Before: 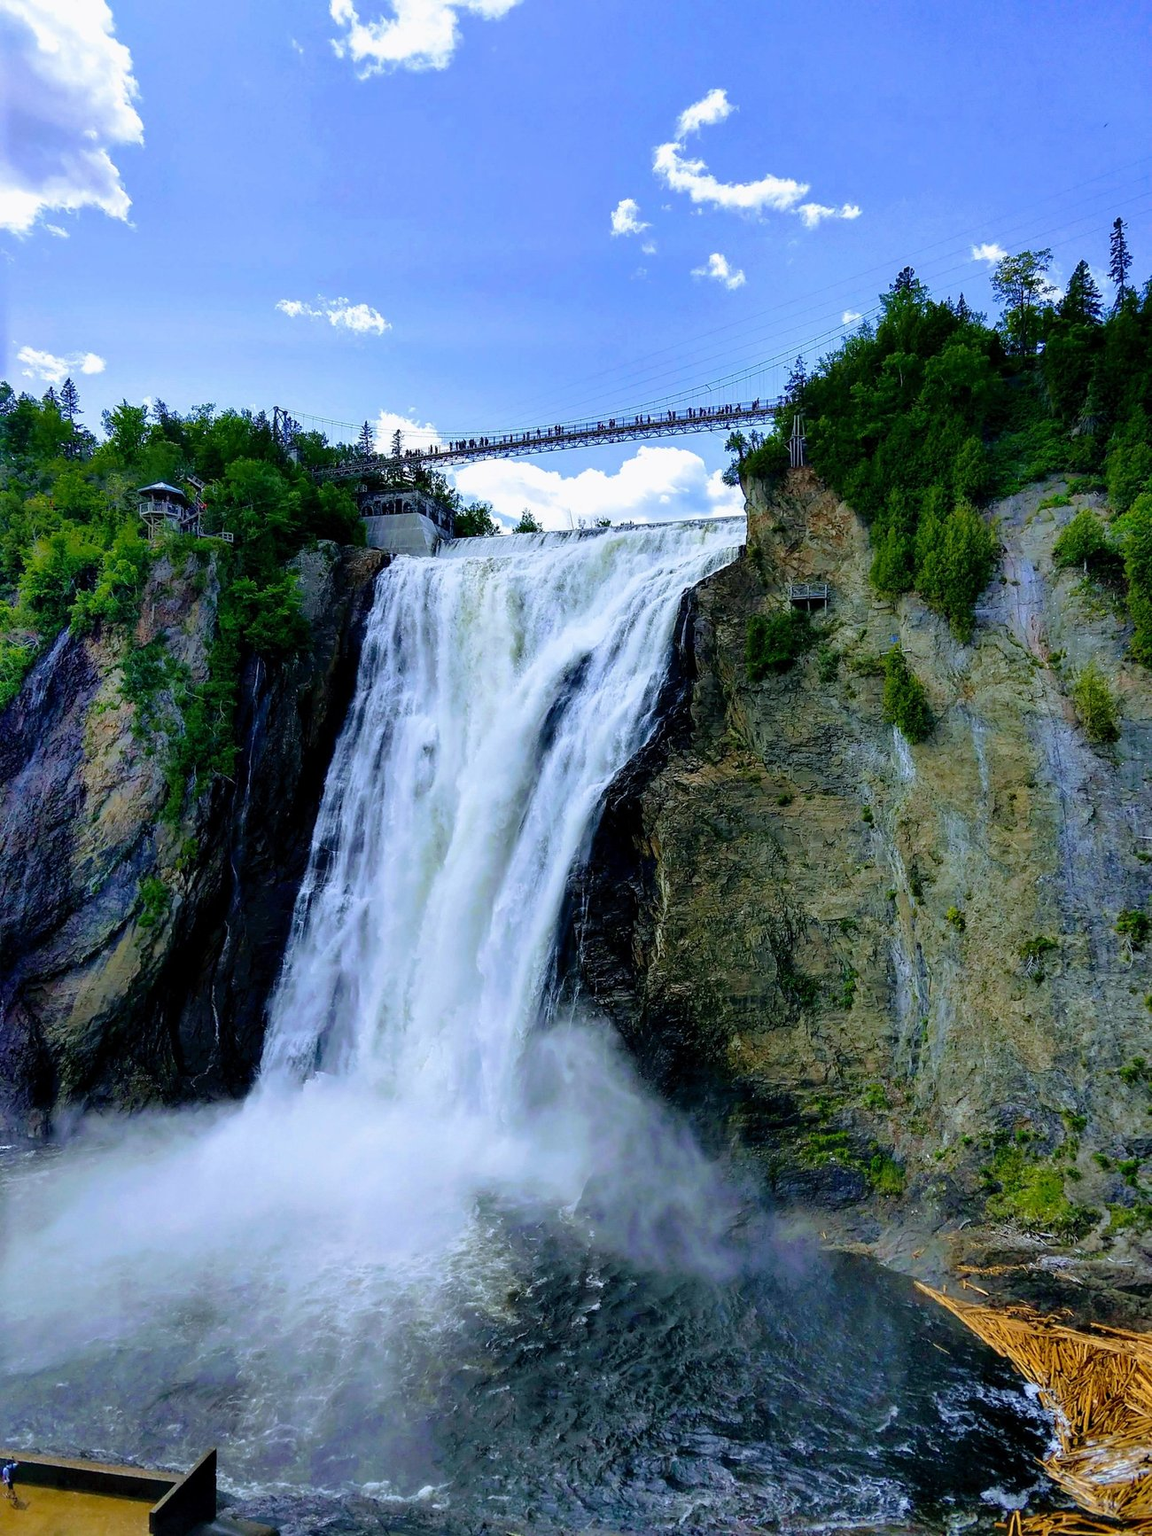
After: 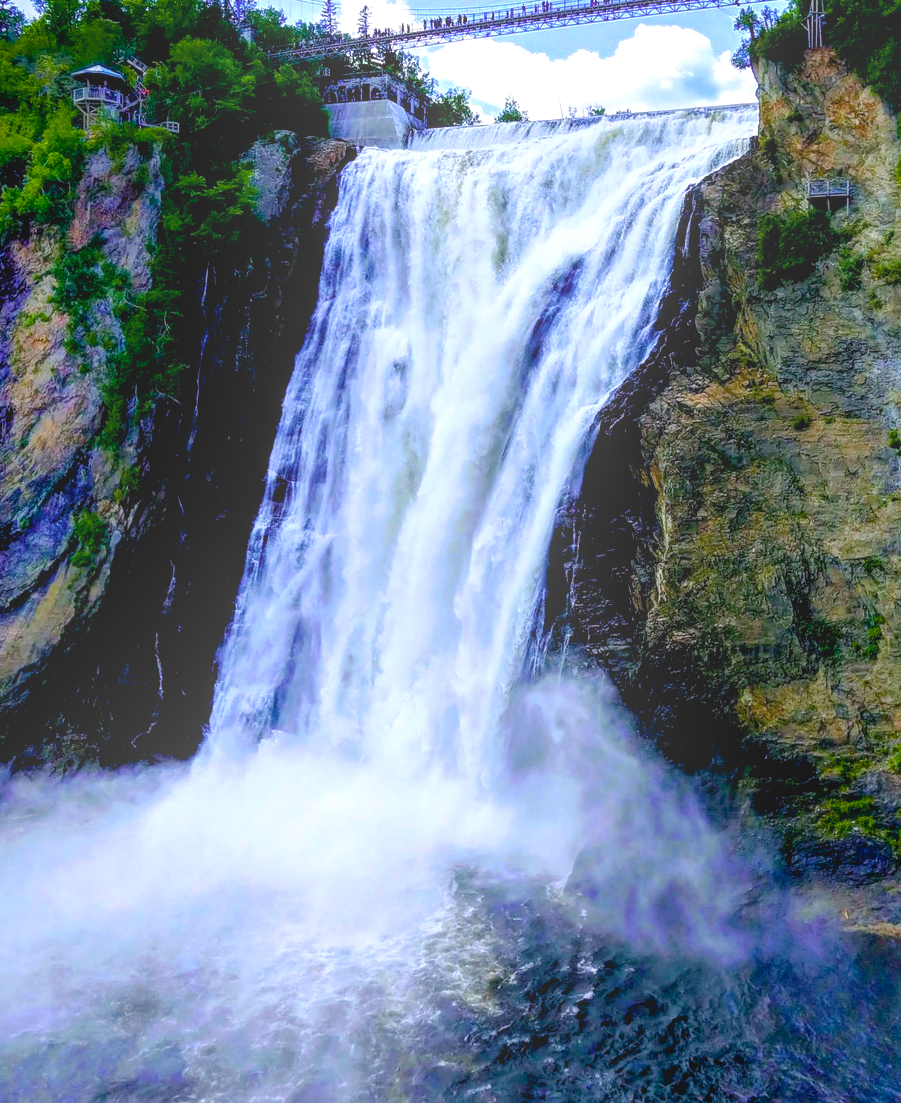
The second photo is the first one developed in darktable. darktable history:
exposure: exposure 0.178 EV, compensate exposure bias true, compensate highlight preservation false
crop: left 6.488%, top 27.668%, right 24.183%, bottom 8.656%
color balance rgb: shadows lift › luminance -21.66%, shadows lift › chroma 6.57%, shadows lift › hue 270°, power › chroma 0.68%, power › hue 60°, highlights gain › luminance 6.08%, highlights gain › chroma 1.33%, highlights gain › hue 90°, global offset › luminance -0.87%, perceptual saturation grading › global saturation 26.86%, perceptual saturation grading › highlights -28.39%, perceptual saturation grading › mid-tones 15.22%, perceptual saturation grading › shadows 33.98%, perceptual brilliance grading › highlights 10%, perceptual brilliance grading › mid-tones 5%
local contrast: highlights 73%, shadows 15%, midtone range 0.197
white balance: red 1.05, blue 1.072
contrast equalizer: octaves 7, y [[0.502, 0.505, 0.512, 0.529, 0.564, 0.588], [0.5 ×6], [0.502, 0.505, 0.512, 0.529, 0.564, 0.588], [0, 0.001, 0.001, 0.004, 0.008, 0.011], [0, 0.001, 0.001, 0.004, 0.008, 0.011]], mix -1
